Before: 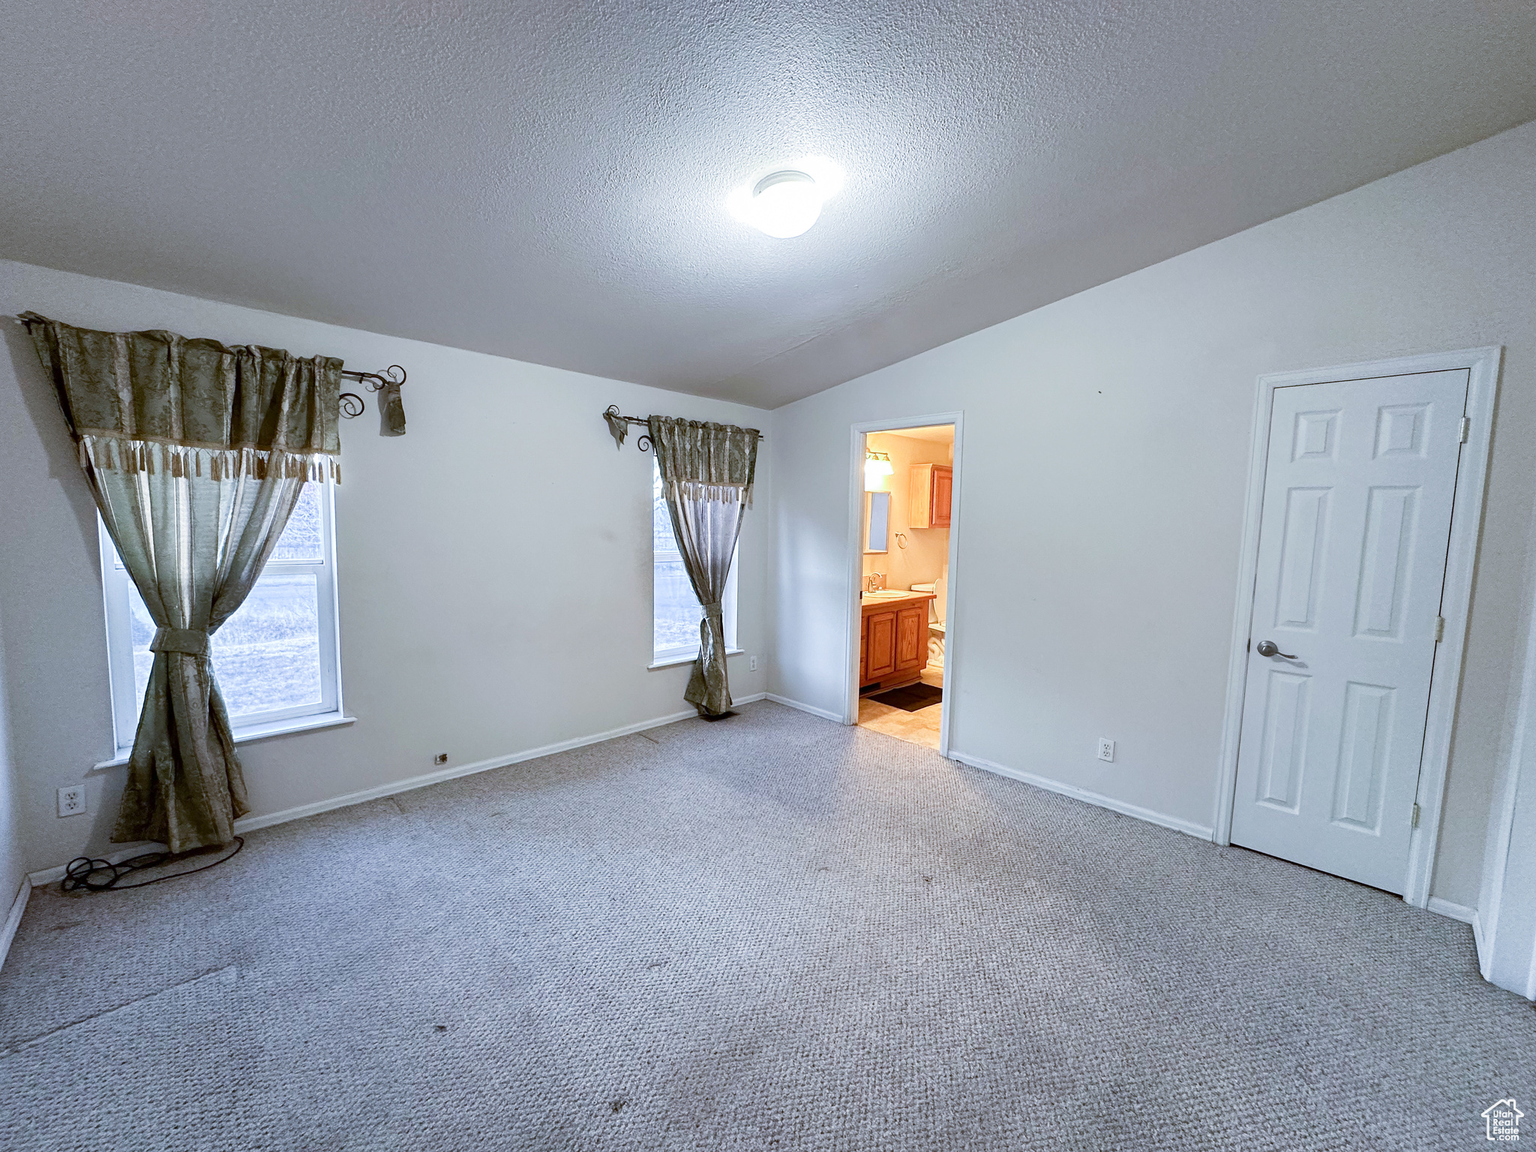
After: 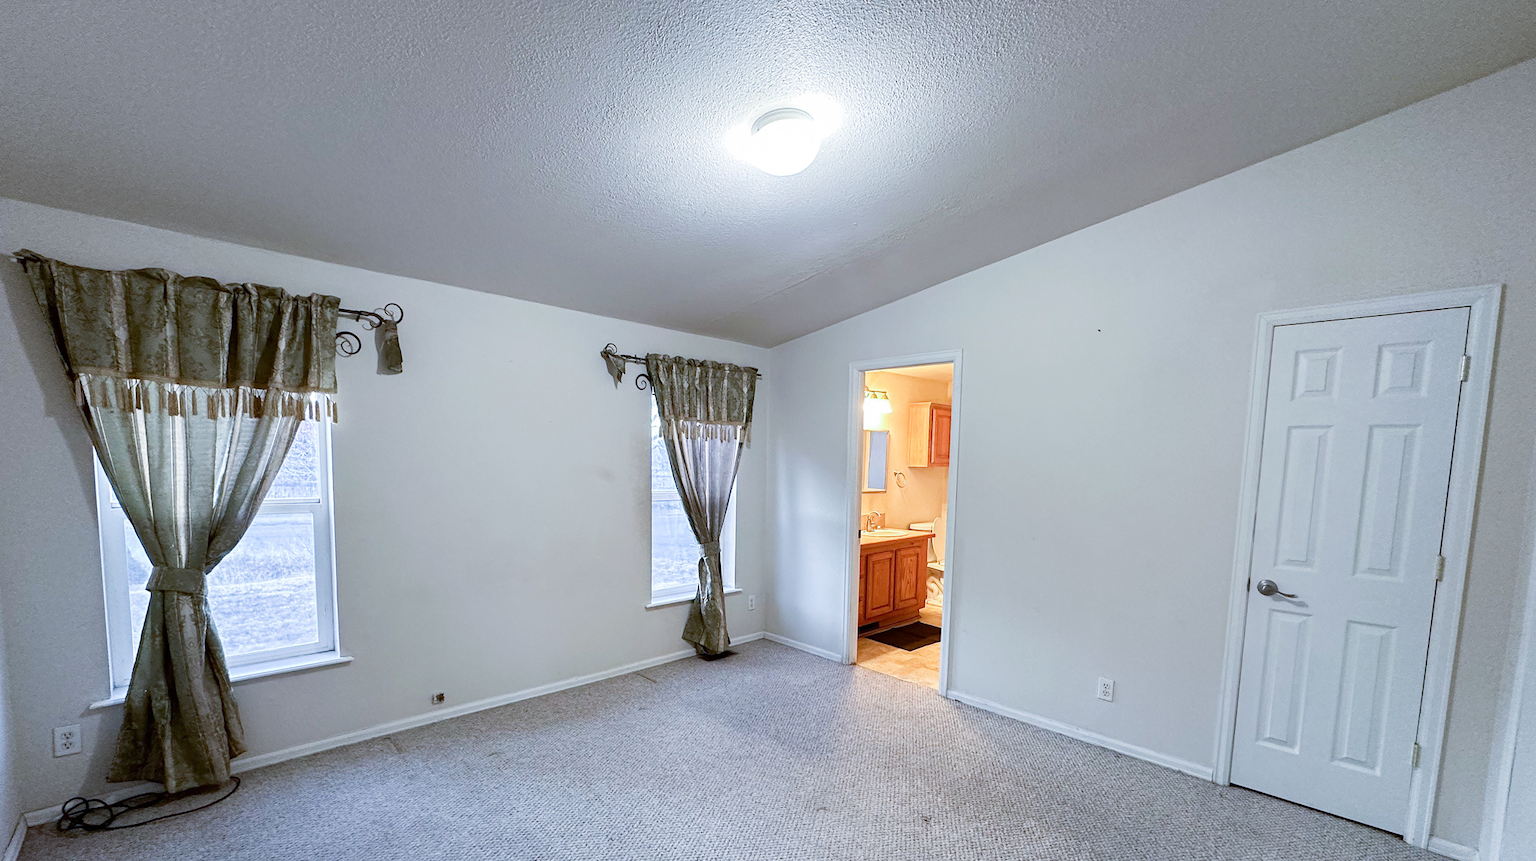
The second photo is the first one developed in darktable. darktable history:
crop: left 0.312%, top 5.521%, bottom 19.889%
